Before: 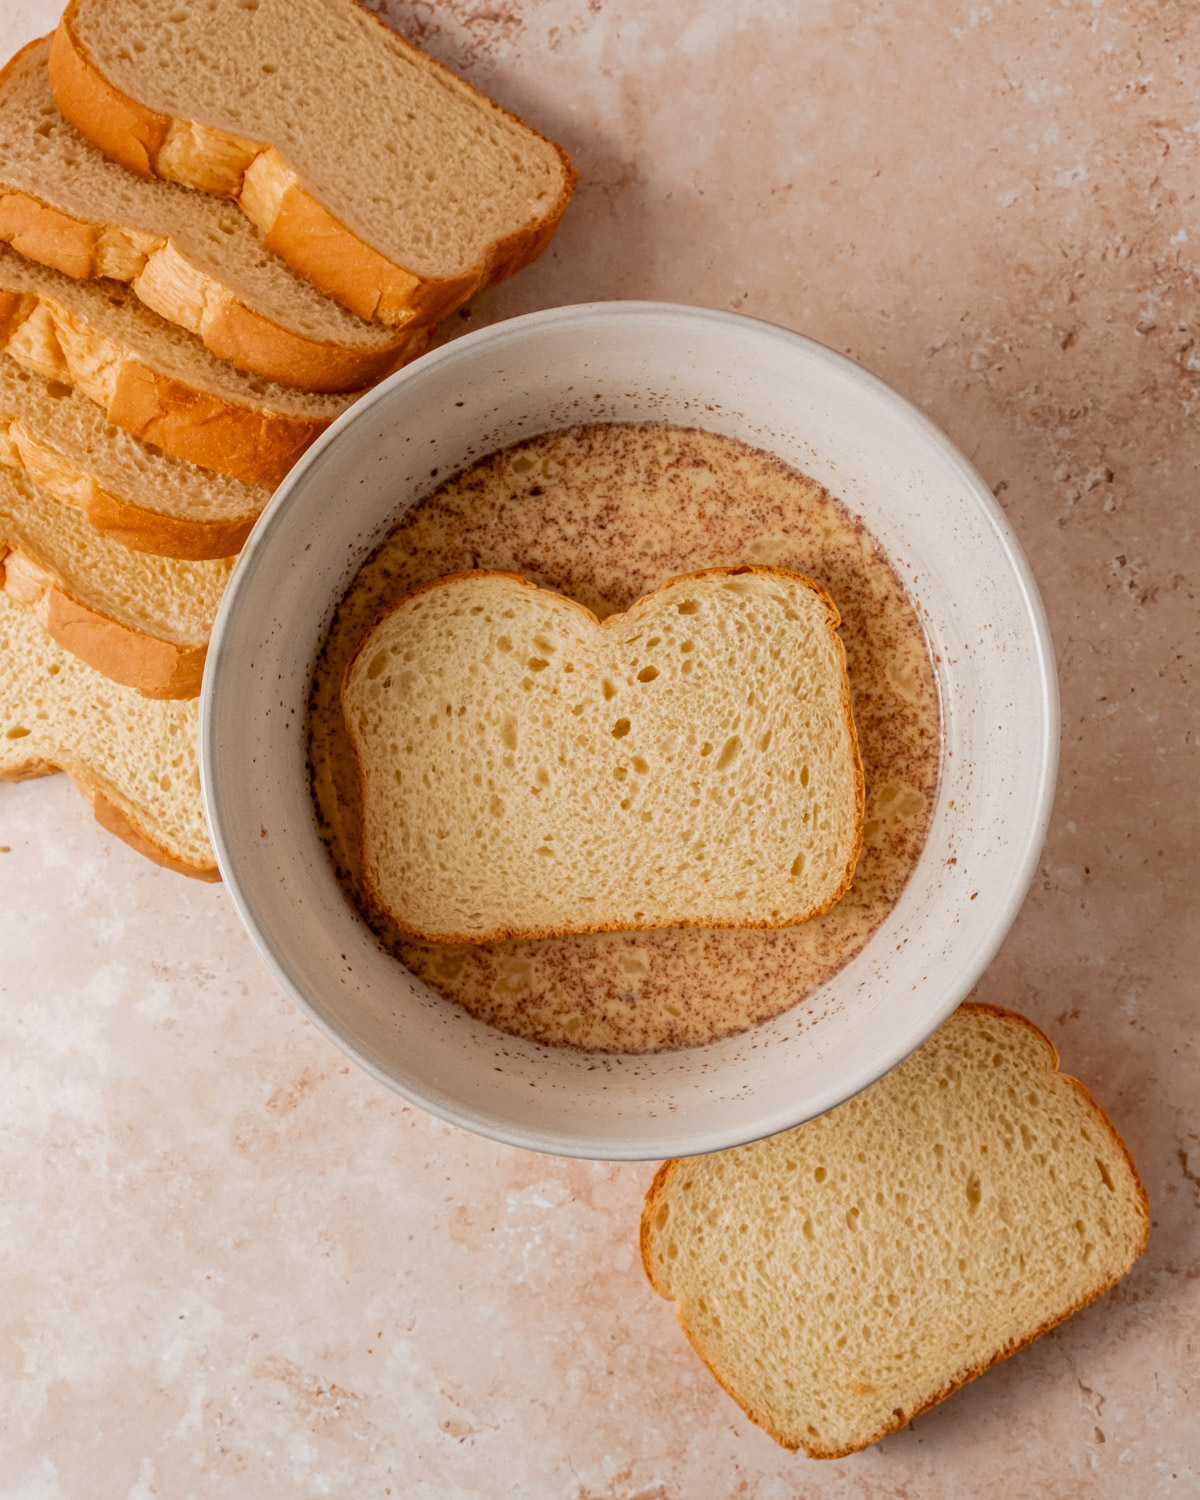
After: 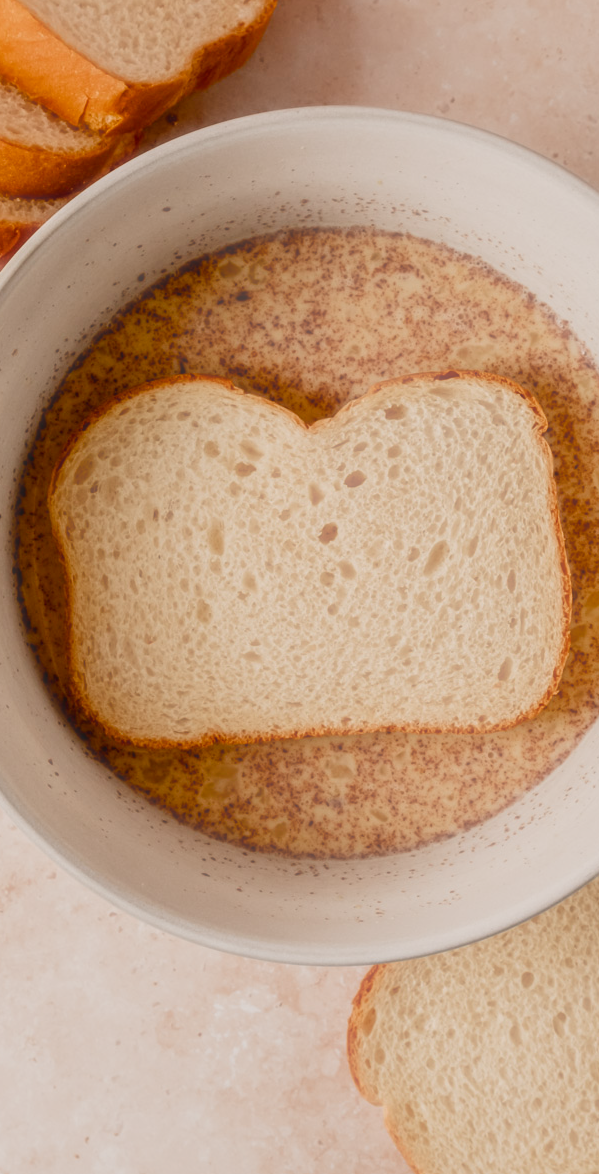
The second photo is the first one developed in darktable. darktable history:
haze removal: strength -0.899, distance 0.226, compatibility mode true, adaptive false
crop and rotate: angle 0.015°, left 24.434%, top 13.019%, right 25.632%, bottom 8.651%
color balance rgb: perceptual saturation grading › global saturation 0.587%, perceptual saturation grading › highlights -17.139%, perceptual saturation grading › mid-tones 32.973%, perceptual saturation grading › shadows 50.559%, global vibrance 20%
